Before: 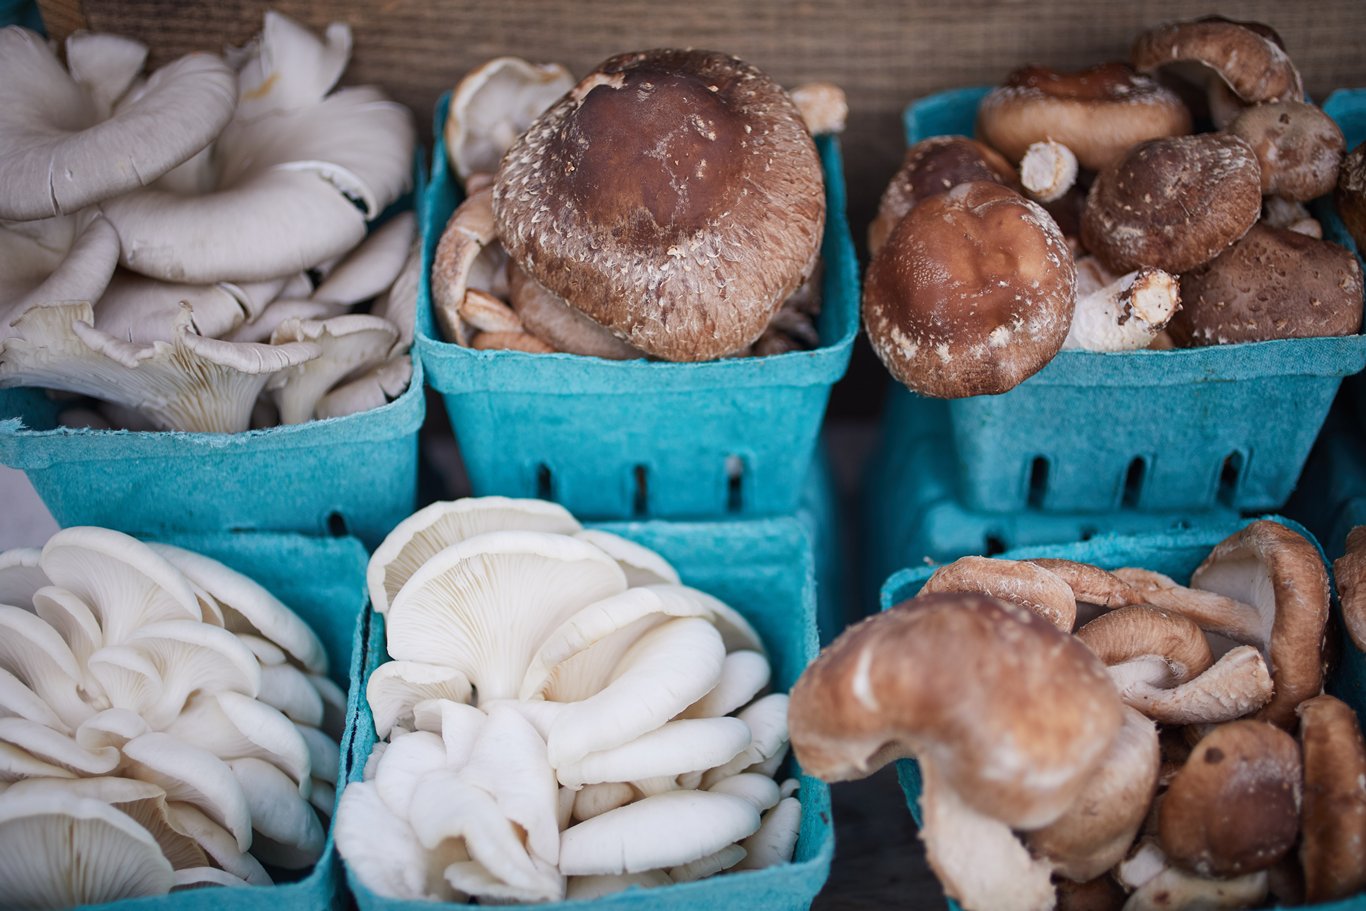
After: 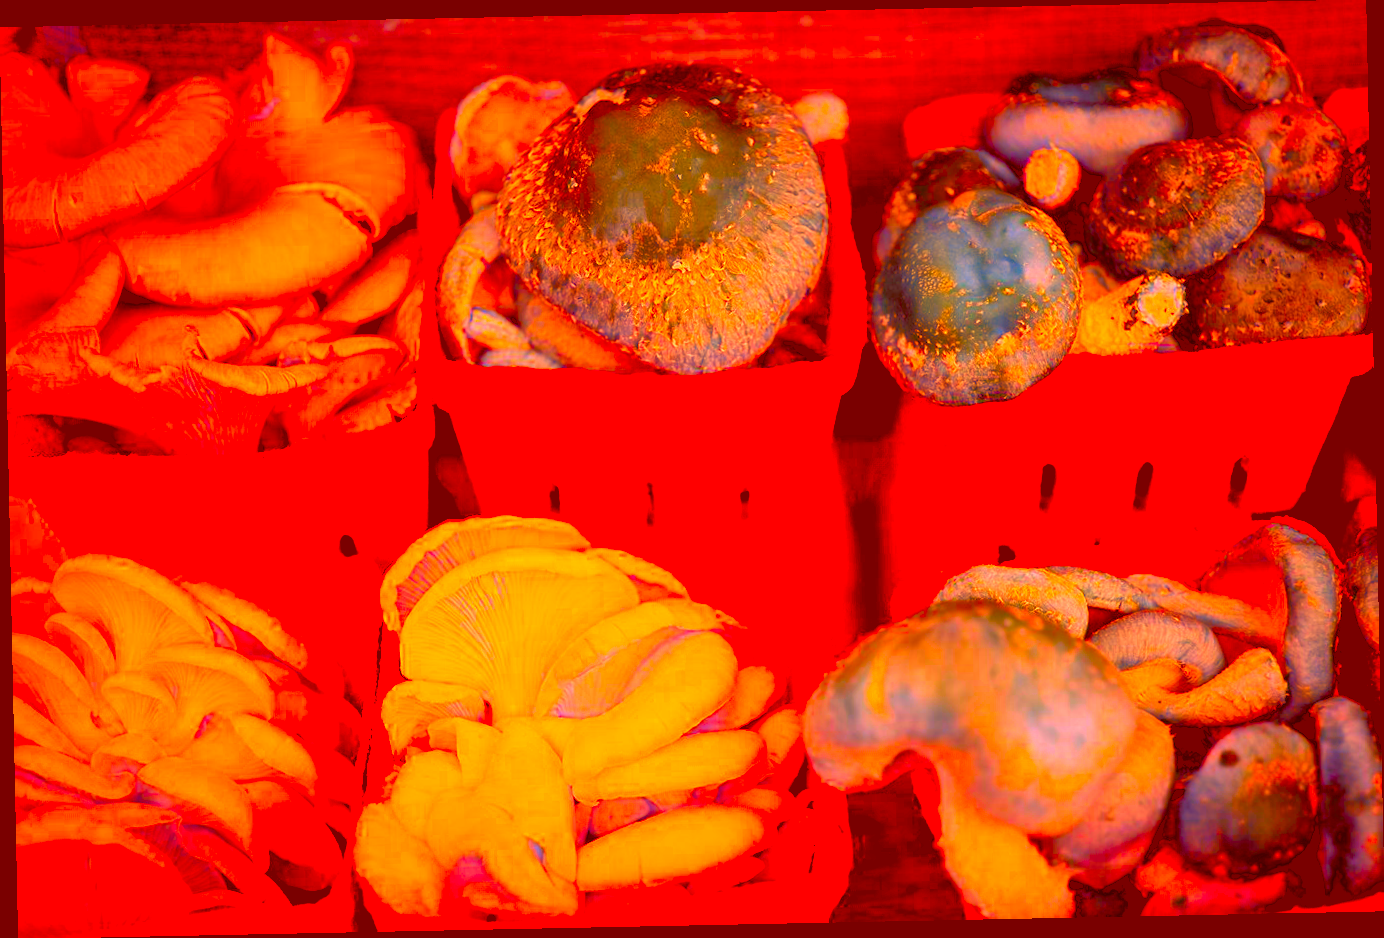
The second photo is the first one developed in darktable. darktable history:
rotate and perspective: rotation -1.17°, automatic cropping off
tone equalizer: -8 EV 0.25 EV, -7 EV 0.417 EV, -6 EV 0.417 EV, -5 EV 0.25 EV, -3 EV -0.25 EV, -2 EV -0.417 EV, -1 EV -0.417 EV, +0 EV -0.25 EV, edges refinement/feathering 500, mask exposure compensation -1.57 EV, preserve details guided filter
exposure: black level correction 0.008, exposure 0.979 EV, compensate highlight preservation false
color balance rgb: shadows lift › chroma 2%, shadows lift › hue 217.2°, power › chroma 0.25%, power › hue 60°, highlights gain › chroma 1.5%, highlights gain › hue 309.6°, global offset › luminance -0.5%, perceptual saturation grading › global saturation 15%, global vibrance 20%
color correction: highlights a* -39.68, highlights b* -40, shadows a* -40, shadows b* -40, saturation -3
